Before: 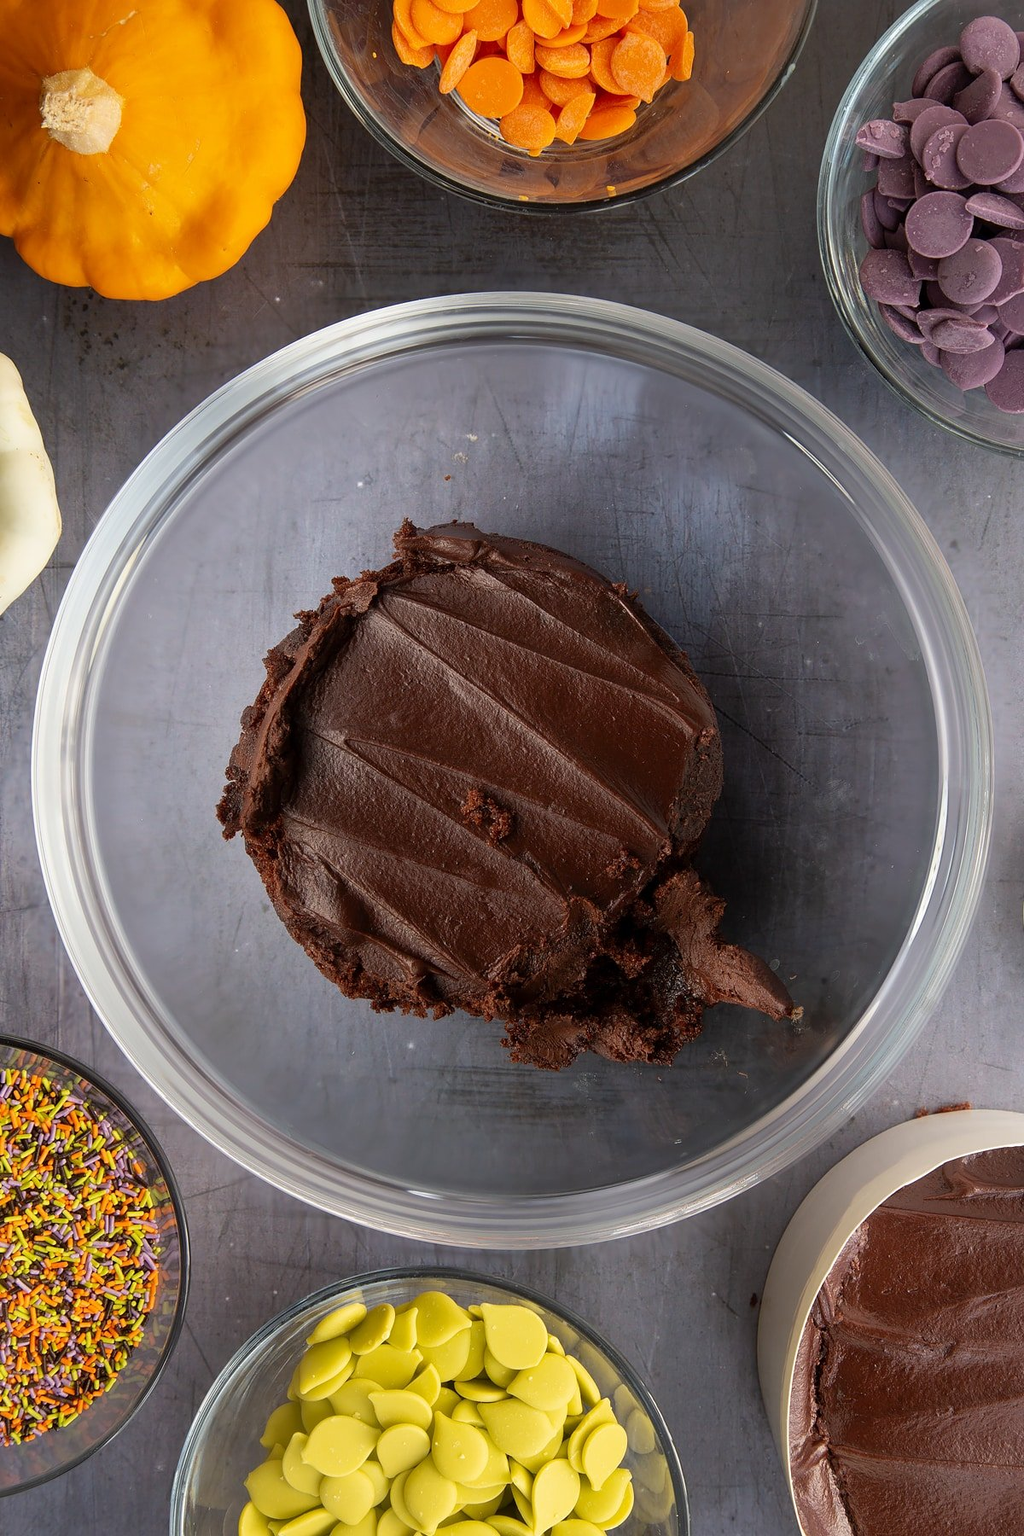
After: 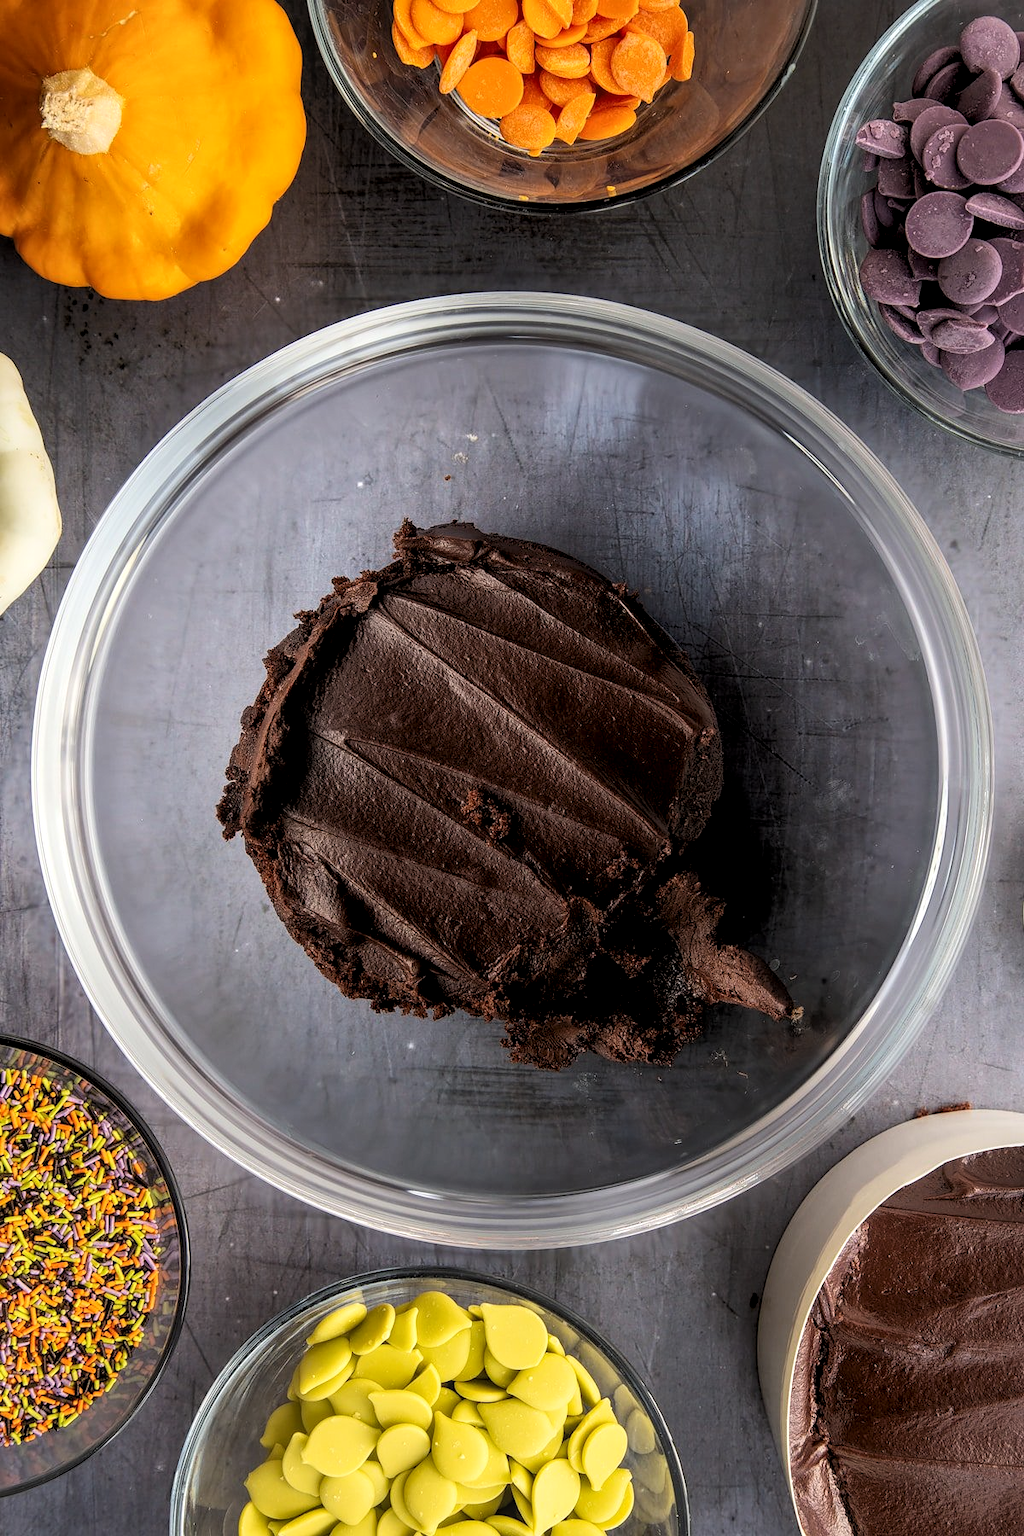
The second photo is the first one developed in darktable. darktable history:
tone curve: curves: ch0 [(0, 0) (0.118, 0.034) (0.182, 0.124) (0.265, 0.214) (0.504, 0.508) (0.783, 0.825) (1, 1)], color space Lab, linked channels, preserve colors none
local contrast: detail 130%
tone equalizer: edges refinement/feathering 500, mask exposure compensation -1.57 EV, preserve details no
